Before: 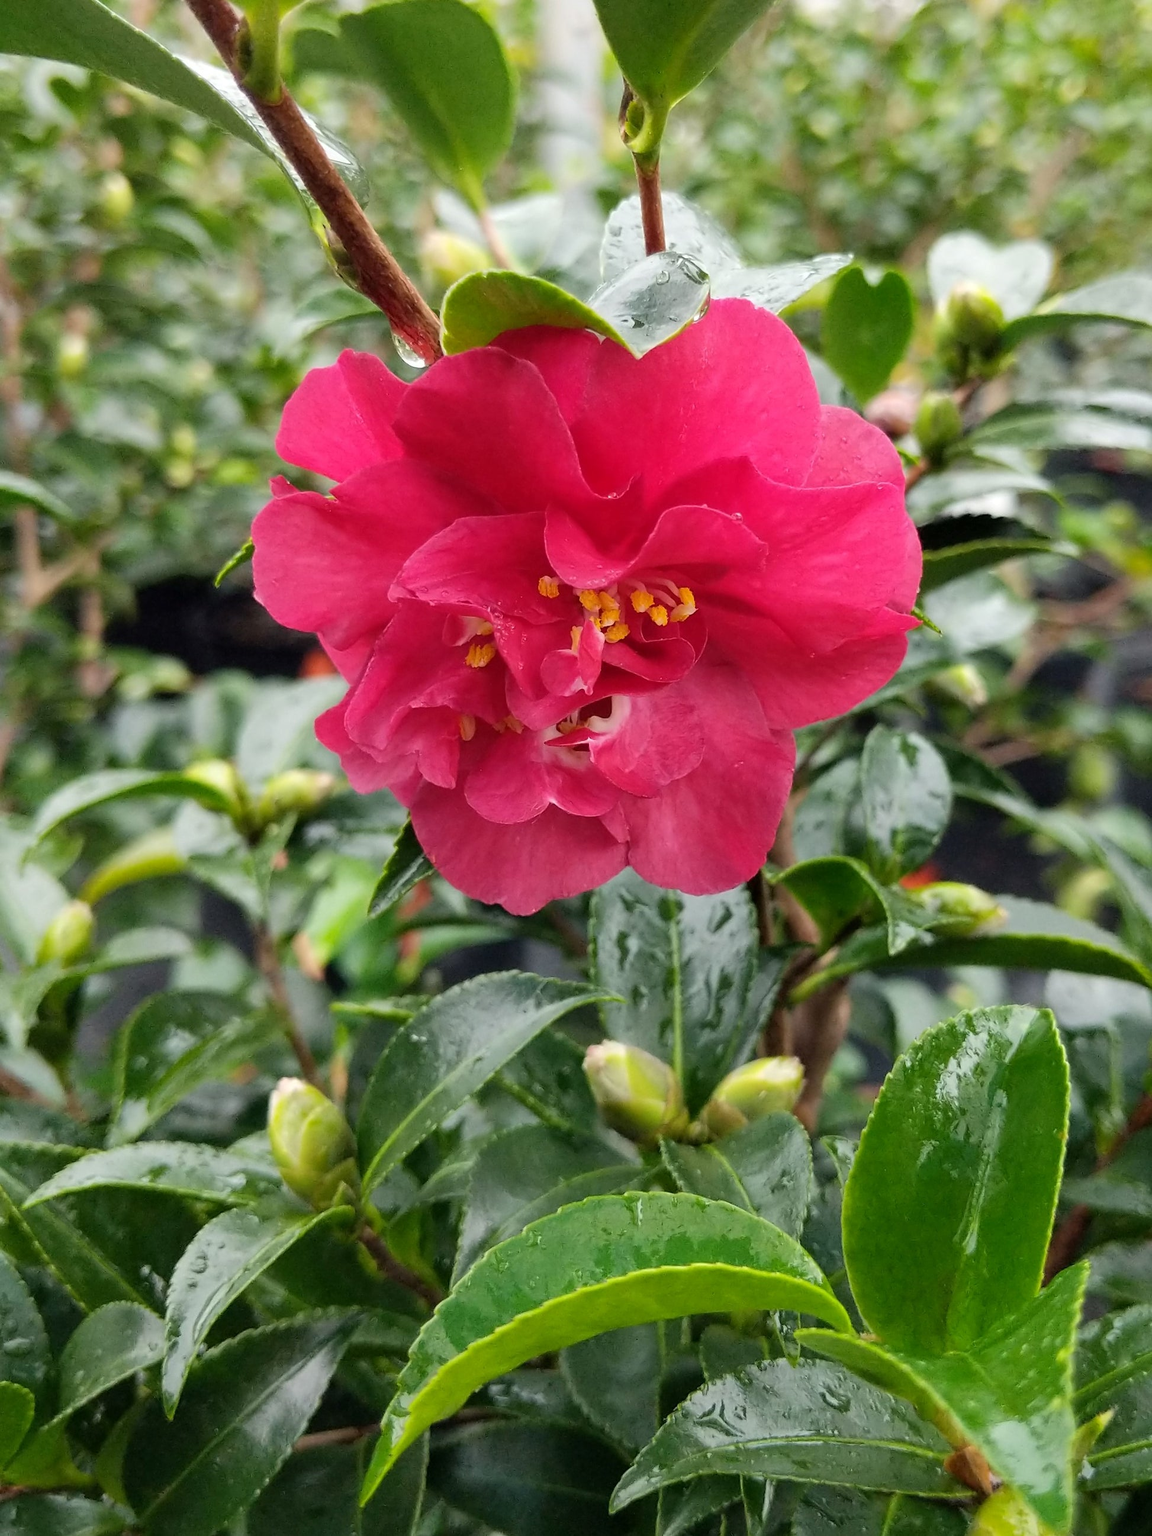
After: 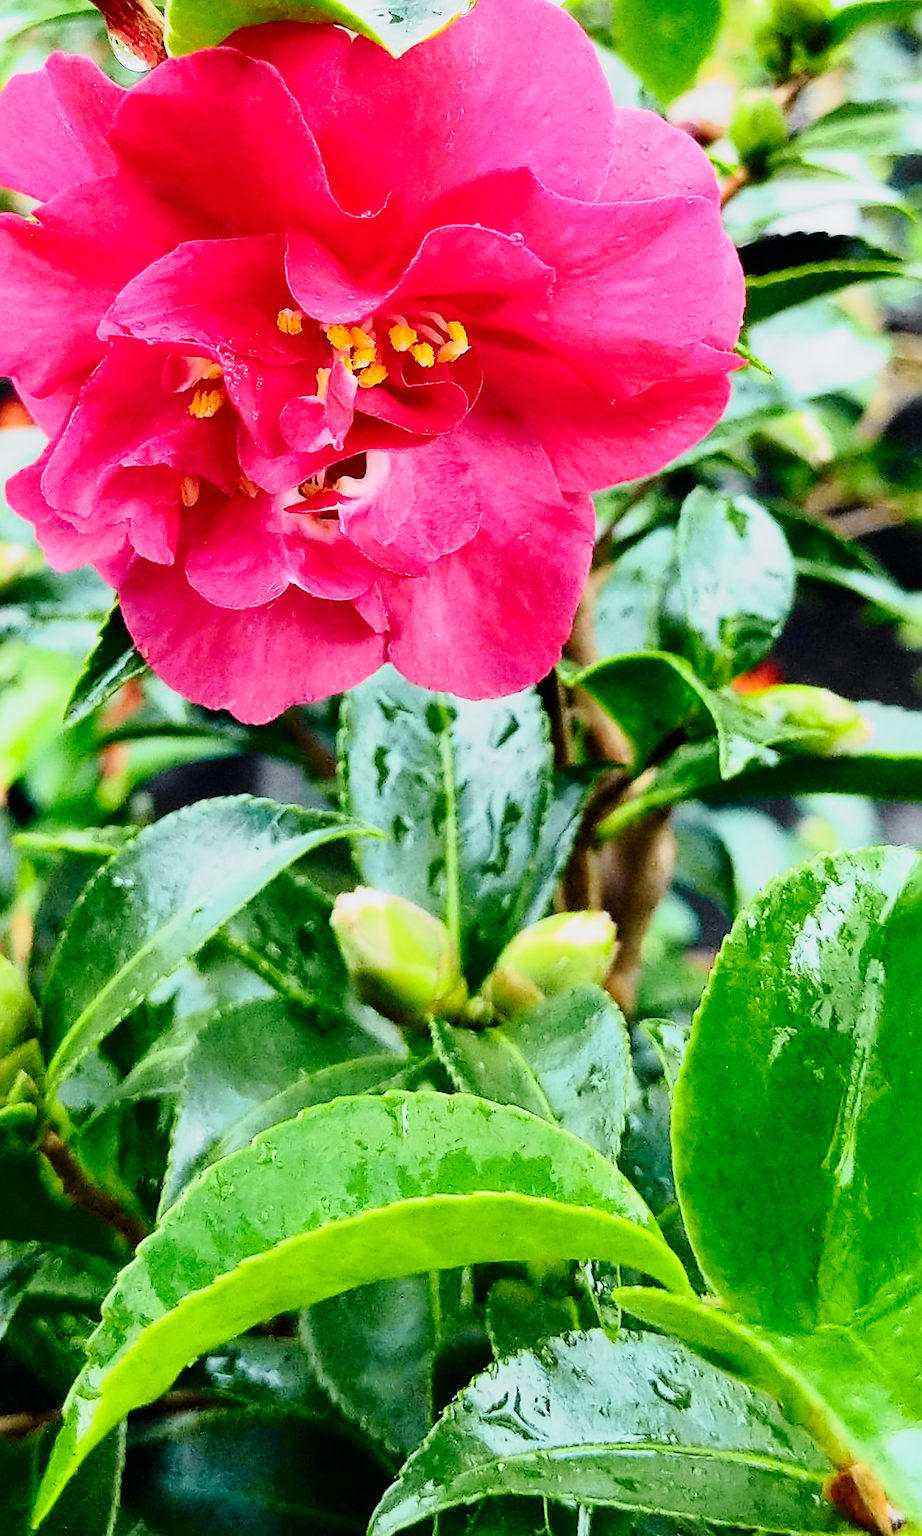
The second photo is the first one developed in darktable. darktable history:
base curve: curves: ch0 [(0, 0) (0.028, 0.03) (0.121, 0.232) (0.46, 0.748) (0.859, 0.968) (1, 1)], preserve colors none
tone curve: curves: ch0 [(0, 0) (0.078, 0.029) (0.265, 0.241) (0.507, 0.56) (0.744, 0.826) (1, 0.948)]; ch1 [(0, 0) (0.346, 0.307) (0.418, 0.383) (0.46, 0.439) (0.482, 0.493) (0.502, 0.5) (0.517, 0.506) (0.55, 0.557) (0.601, 0.637) (0.666, 0.7) (1, 1)]; ch2 [(0, 0) (0.346, 0.34) (0.431, 0.45) (0.485, 0.494) (0.5, 0.498) (0.508, 0.499) (0.532, 0.546) (0.579, 0.628) (0.625, 0.668) (1, 1)], color space Lab, independent channels, preserve colors none
sharpen: on, module defaults
crop and rotate: left 28.256%, top 17.734%, right 12.656%, bottom 3.573%
rotate and perspective: rotation 0.128°, lens shift (vertical) -0.181, lens shift (horizontal) -0.044, shear 0.001, automatic cropping off
white balance: red 0.925, blue 1.046
